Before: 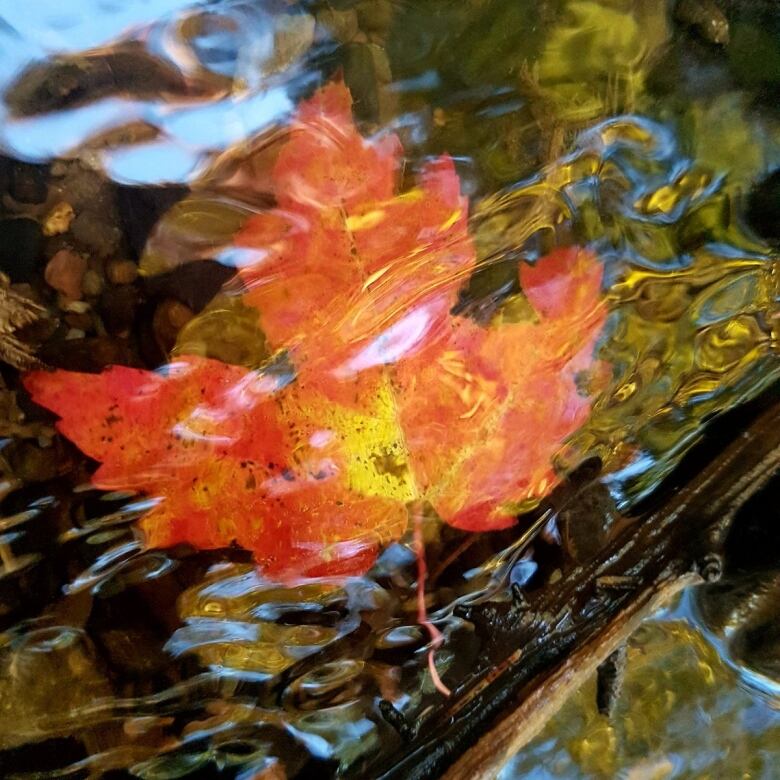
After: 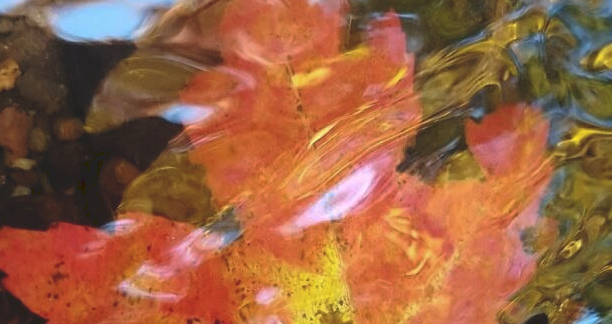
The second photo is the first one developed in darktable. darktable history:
crop: left 7.036%, top 18.398%, right 14.379%, bottom 40.043%
tone curve: curves: ch0 [(0, 0) (0.003, 0.126) (0.011, 0.129) (0.025, 0.133) (0.044, 0.143) (0.069, 0.155) (0.1, 0.17) (0.136, 0.189) (0.177, 0.217) (0.224, 0.25) (0.277, 0.293) (0.335, 0.346) (0.399, 0.398) (0.468, 0.456) (0.543, 0.517) (0.623, 0.583) (0.709, 0.659) (0.801, 0.756) (0.898, 0.856) (1, 1)], preserve colors none
